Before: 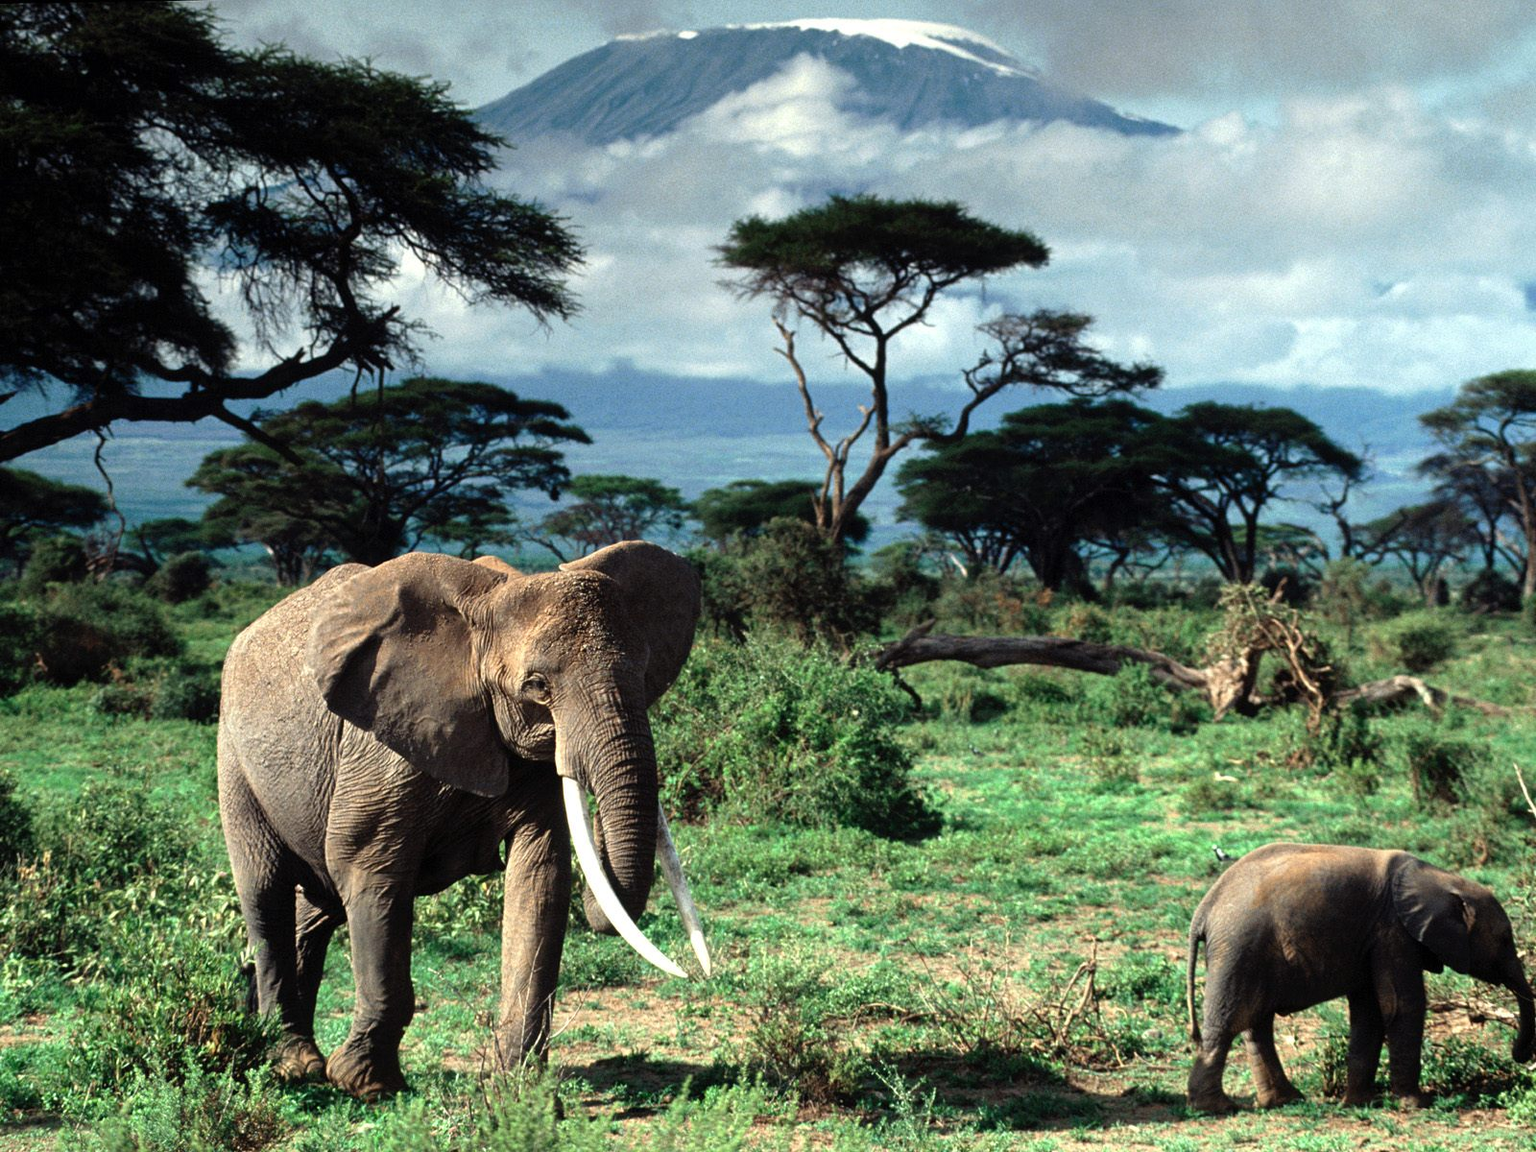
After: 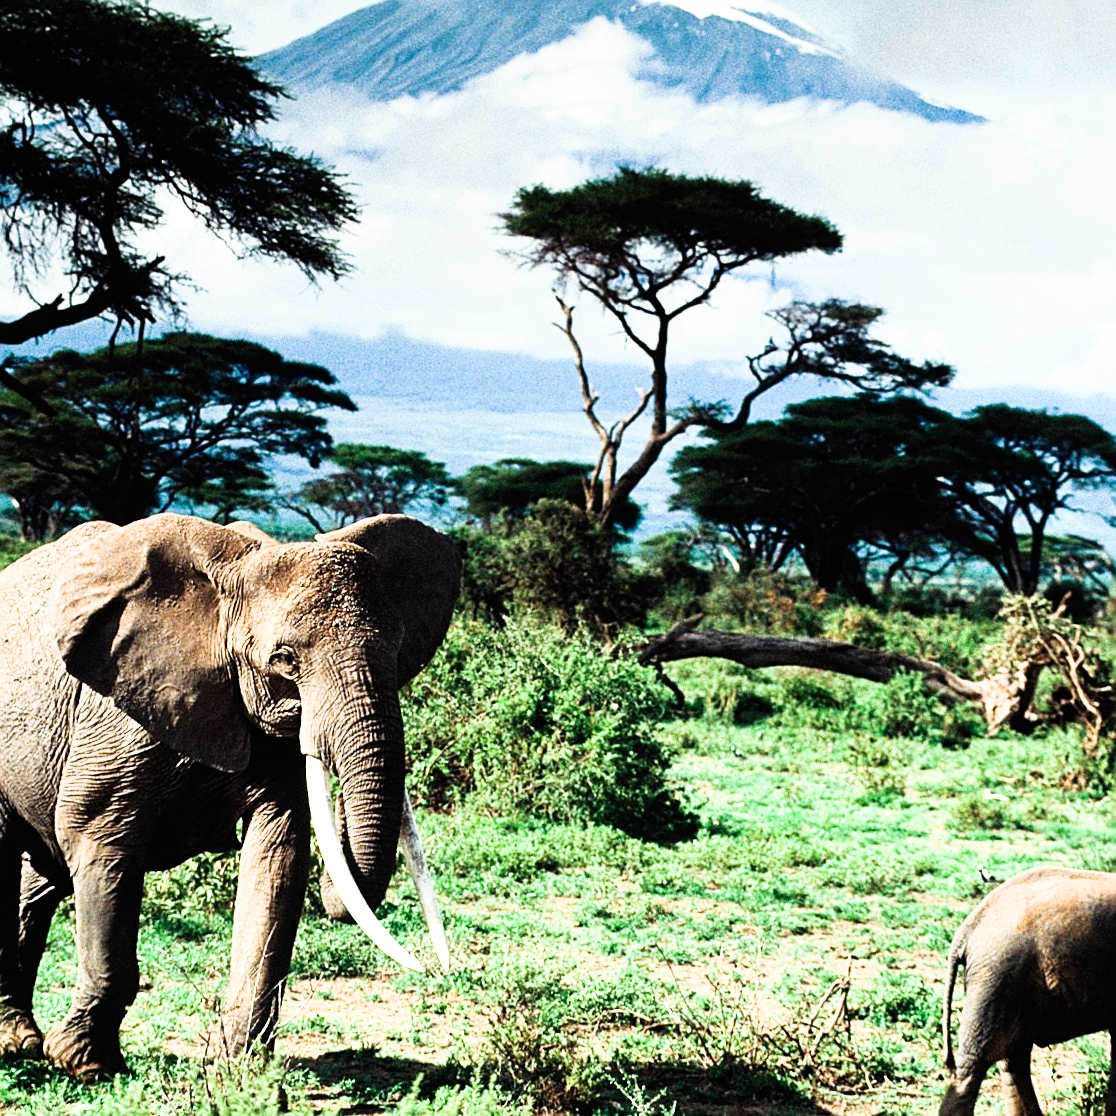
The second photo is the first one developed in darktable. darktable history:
sharpen: on, module defaults
shadows and highlights: shadows -10, white point adjustment 1.5, highlights 10
crop and rotate: angle -3.27°, left 14.277%, top 0.028%, right 10.766%, bottom 0.028%
sigmoid: contrast 1.86, skew 0.35
rgb curve: curves: ch0 [(0, 0) (0.078, 0.051) (0.929, 0.956) (1, 1)], compensate middle gray true
exposure: black level correction -0.002, exposure 0.708 EV, compensate exposure bias true, compensate highlight preservation false
